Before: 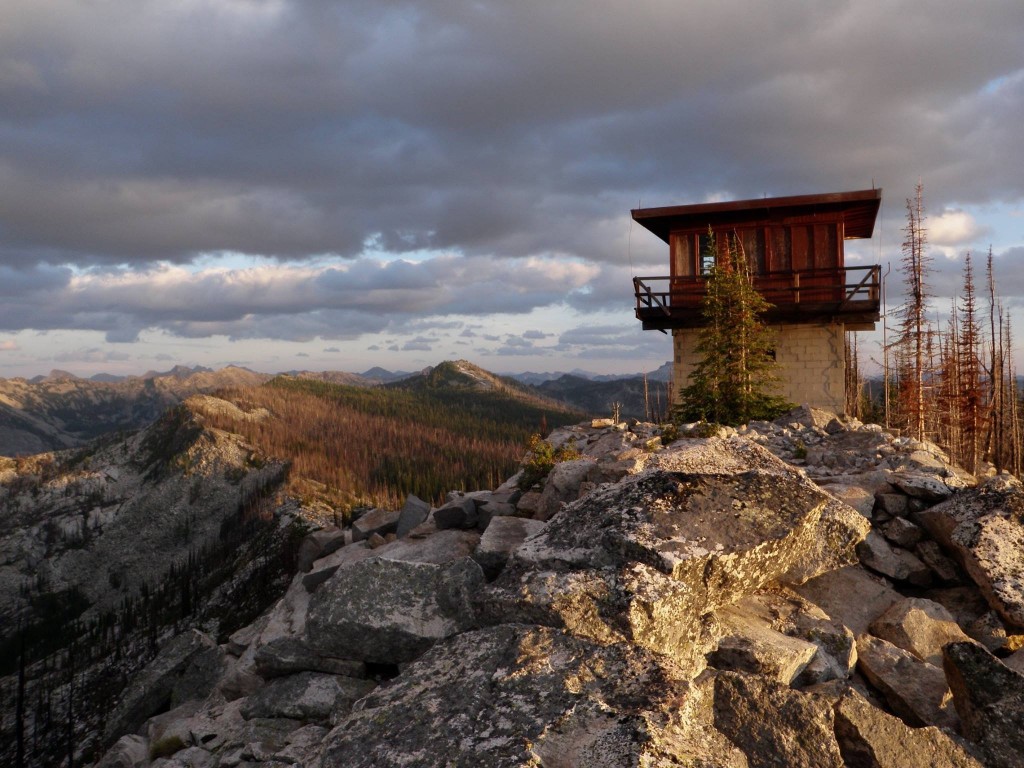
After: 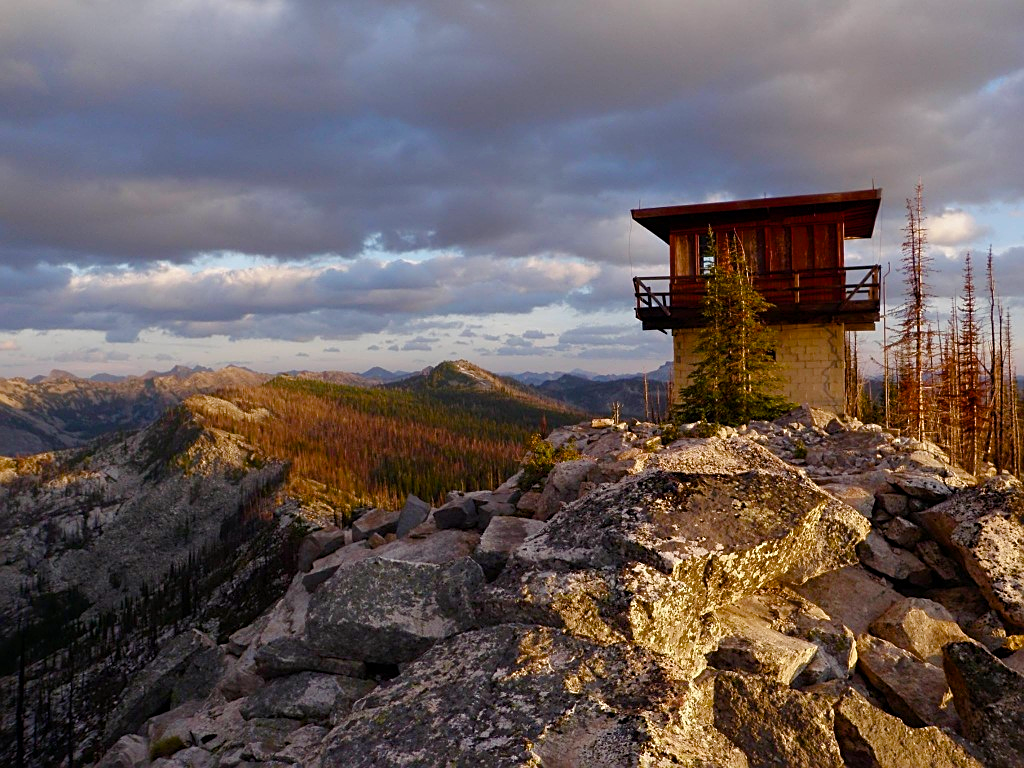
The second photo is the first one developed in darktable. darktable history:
sharpen: on, module defaults
color balance rgb: shadows lift › chroma 3.064%, shadows lift › hue 278.78°, perceptual saturation grading › global saturation 20%, perceptual saturation grading › highlights -49.88%, perceptual saturation grading › shadows 24.779%, global vibrance 44.39%
